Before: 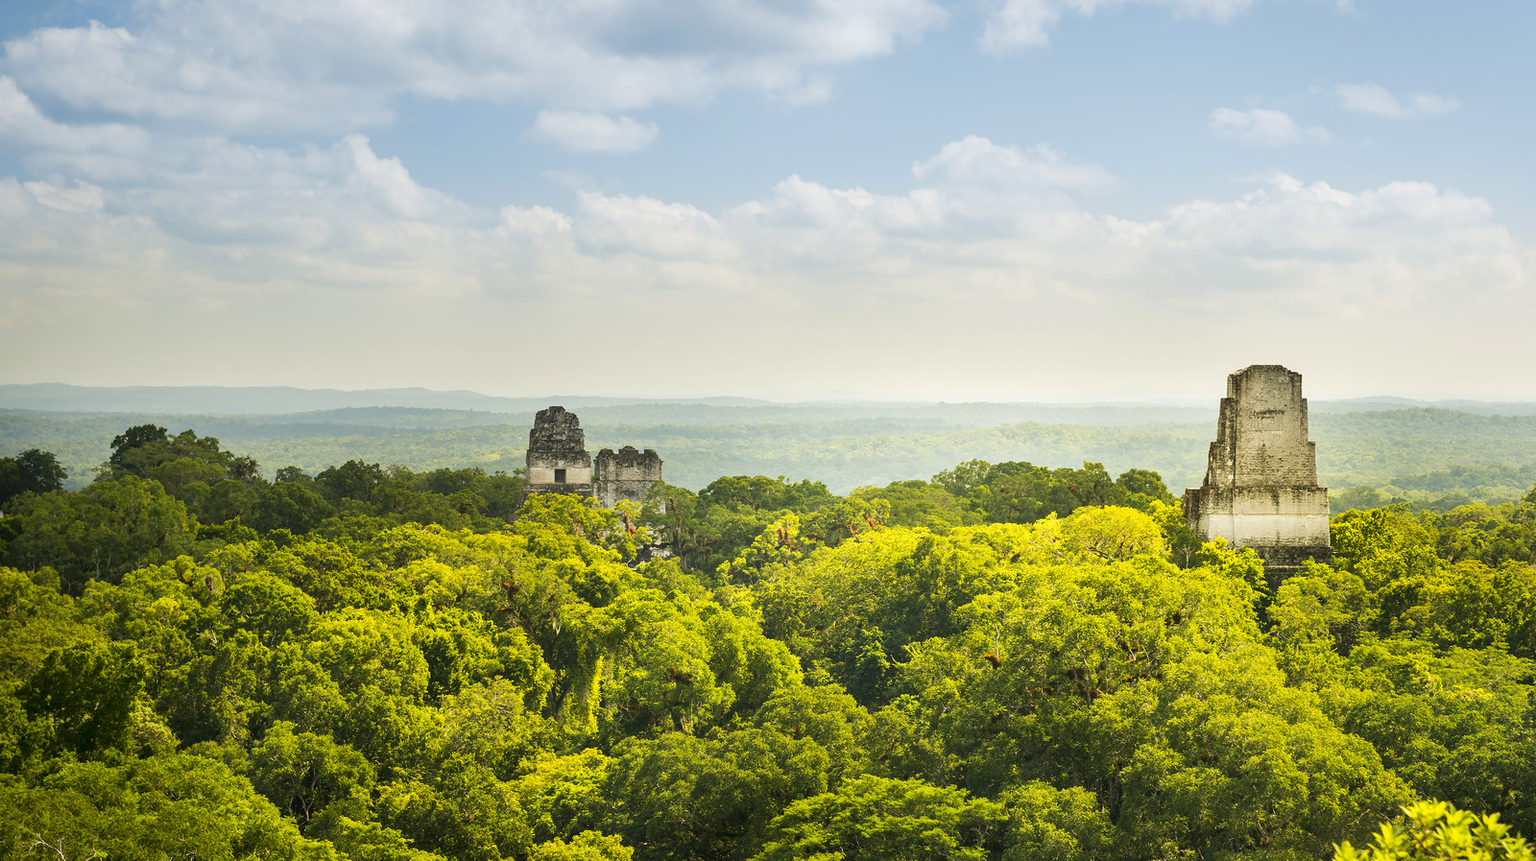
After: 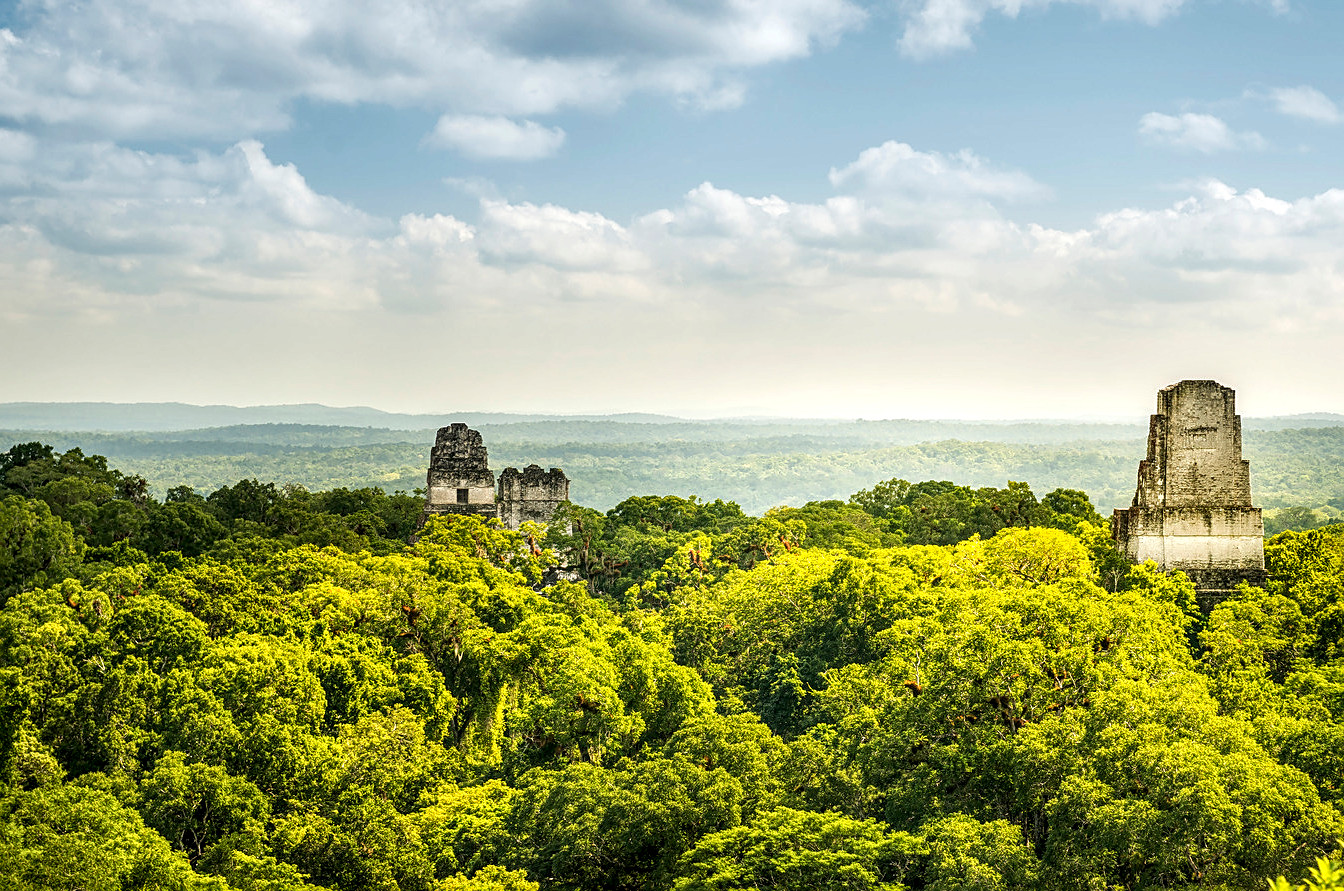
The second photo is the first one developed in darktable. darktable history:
sharpen: on, module defaults
crop: left 7.598%, right 7.873%
local contrast: highlights 79%, shadows 56%, detail 175%, midtone range 0.428
